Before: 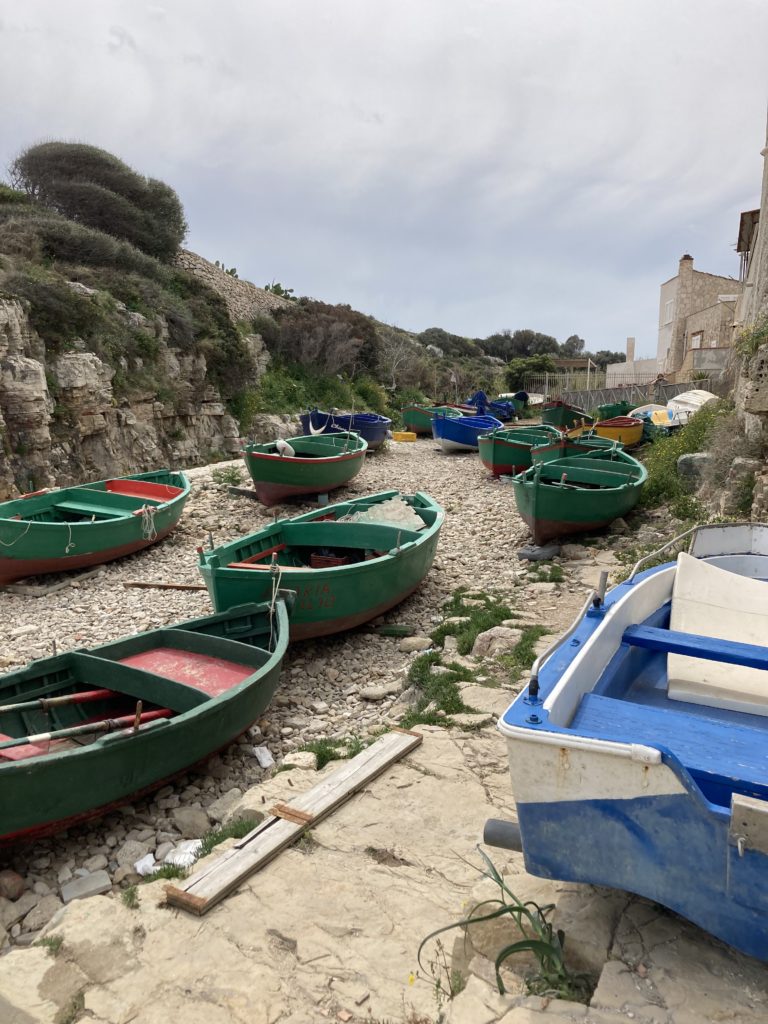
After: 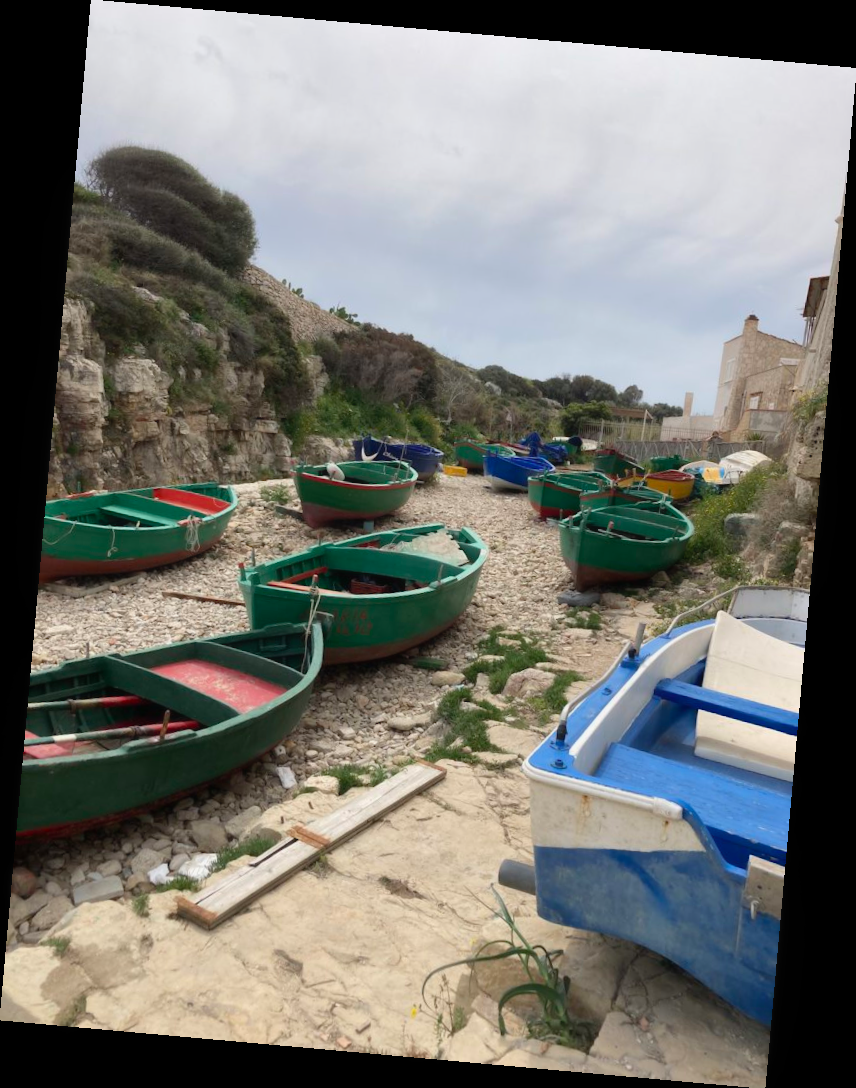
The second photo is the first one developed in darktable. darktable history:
contrast equalizer: octaves 7, y [[0.502, 0.505, 0.512, 0.529, 0.564, 0.588], [0.5 ×6], [0.502, 0.505, 0.512, 0.529, 0.564, 0.588], [0, 0.001, 0.001, 0.004, 0.008, 0.011], [0, 0.001, 0.001, 0.004, 0.008, 0.011]], mix -1
rotate and perspective: rotation 5.12°, automatic cropping off
